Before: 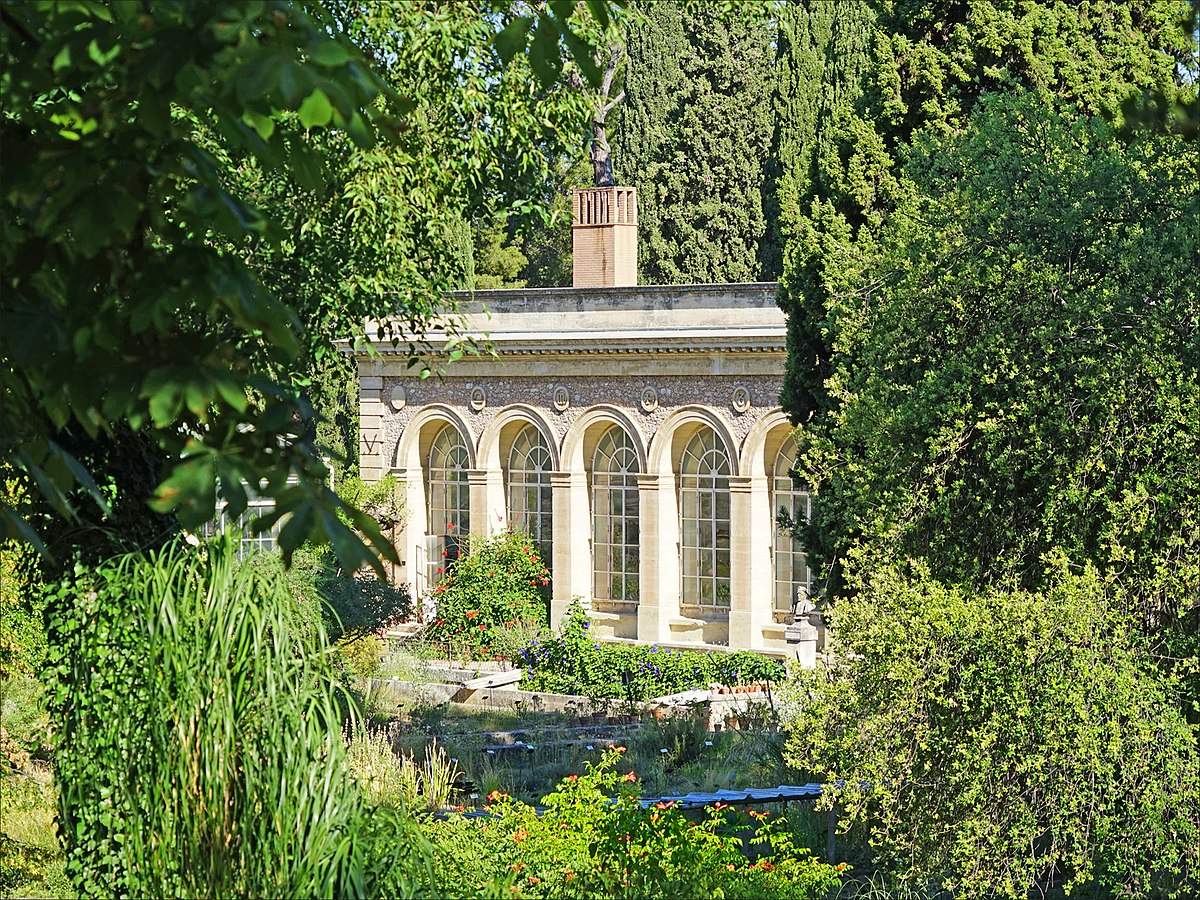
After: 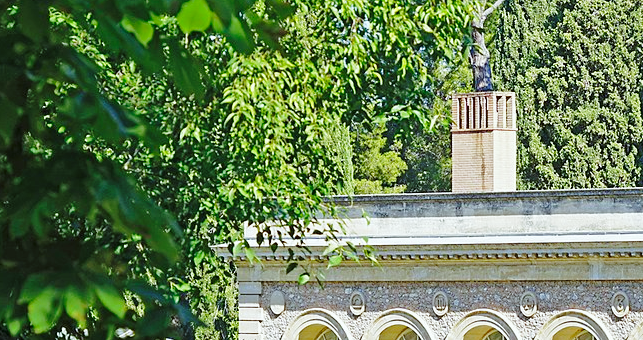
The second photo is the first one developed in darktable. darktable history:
white balance: red 0.925, blue 1.046
crop: left 10.121%, top 10.631%, right 36.218%, bottom 51.526%
base curve: curves: ch0 [(0, 0) (0.028, 0.03) (0.121, 0.232) (0.46, 0.748) (0.859, 0.968) (1, 1)], preserve colors none
shadows and highlights: highlights -60
